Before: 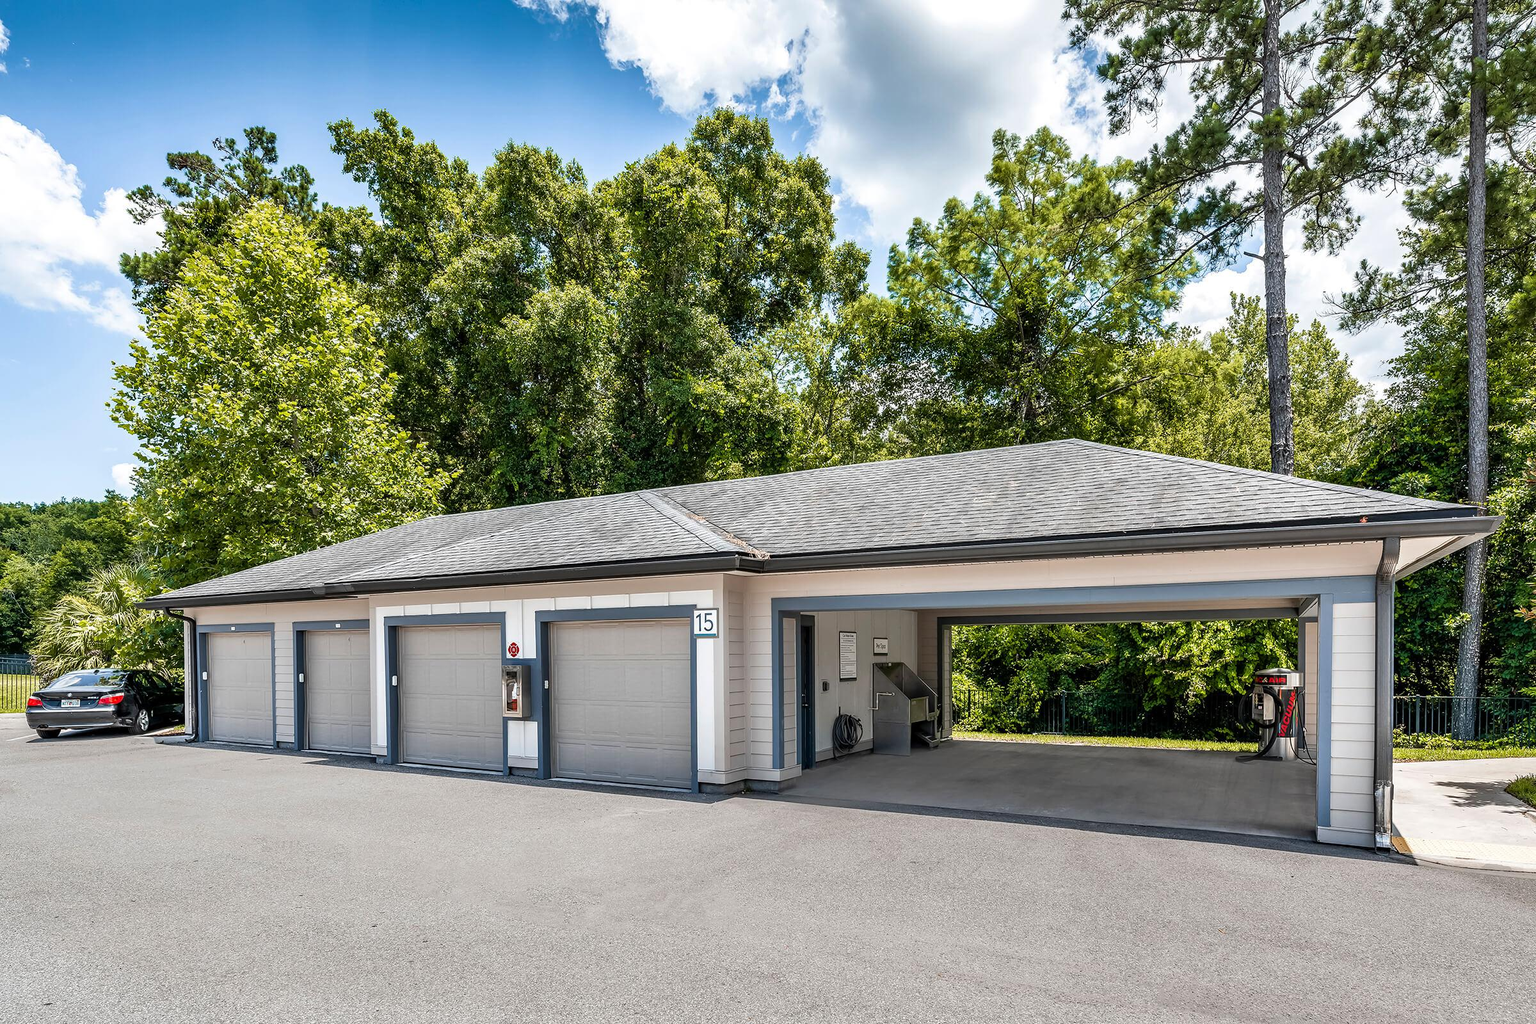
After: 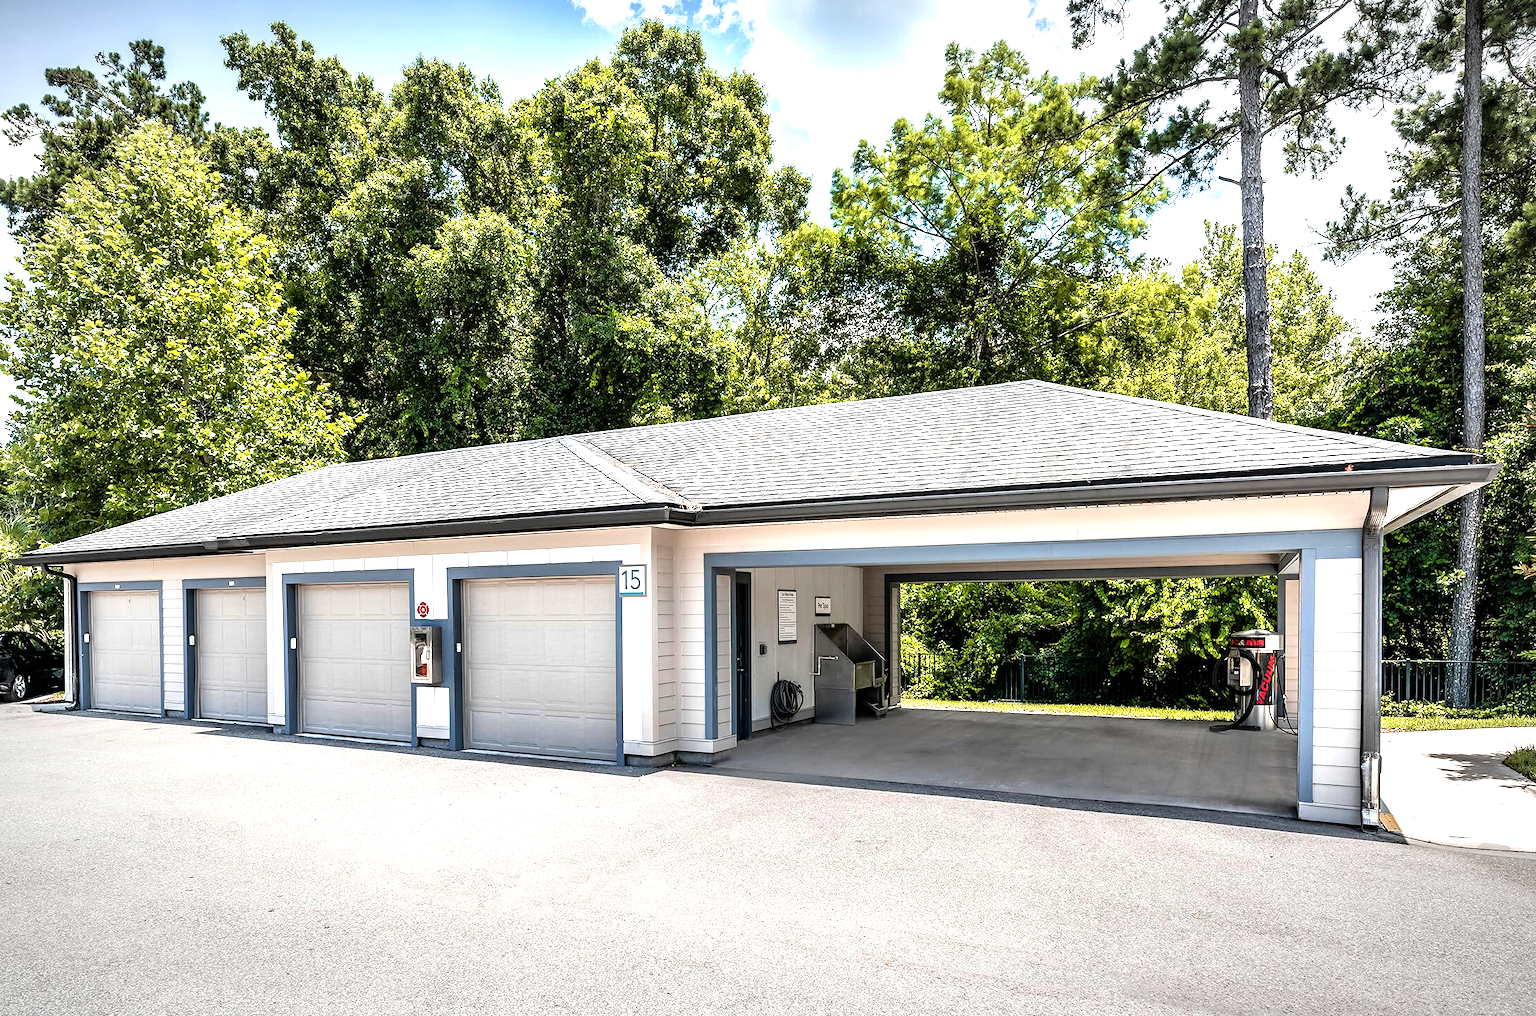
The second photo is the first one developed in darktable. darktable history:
crop and rotate: left 8.167%, top 8.819%
exposure: compensate highlight preservation false
tone equalizer: -8 EV -1.05 EV, -7 EV -1 EV, -6 EV -0.865 EV, -5 EV -0.574 EV, -3 EV 0.587 EV, -2 EV 0.841 EV, -1 EV 0.993 EV, +0 EV 1.07 EV, mask exposure compensation -0.507 EV
vignetting: fall-off start 80.99%, fall-off radius 61.83%, automatic ratio true, width/height ratio 1.419
